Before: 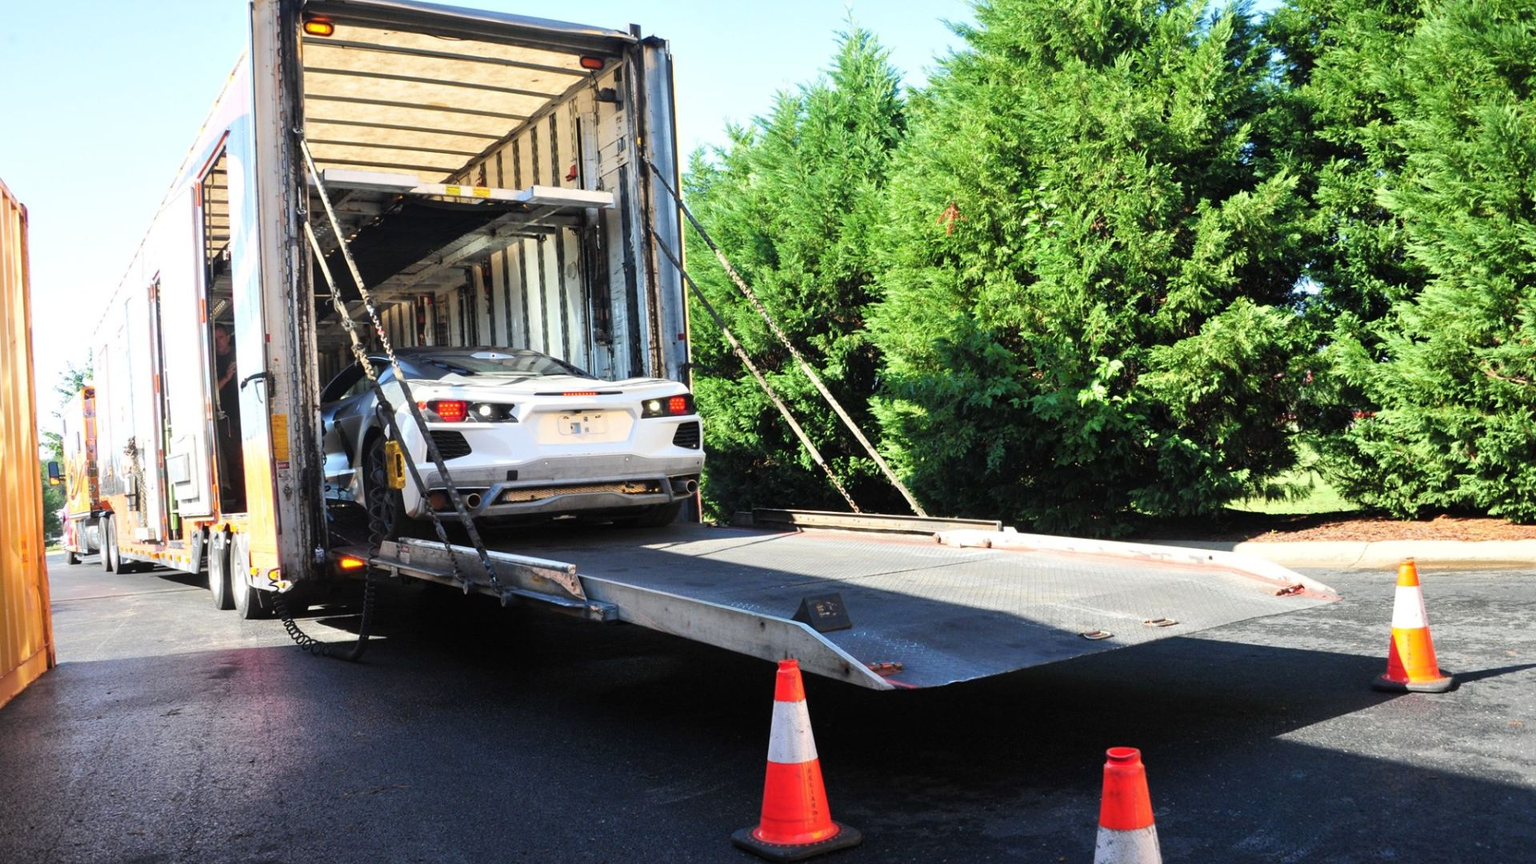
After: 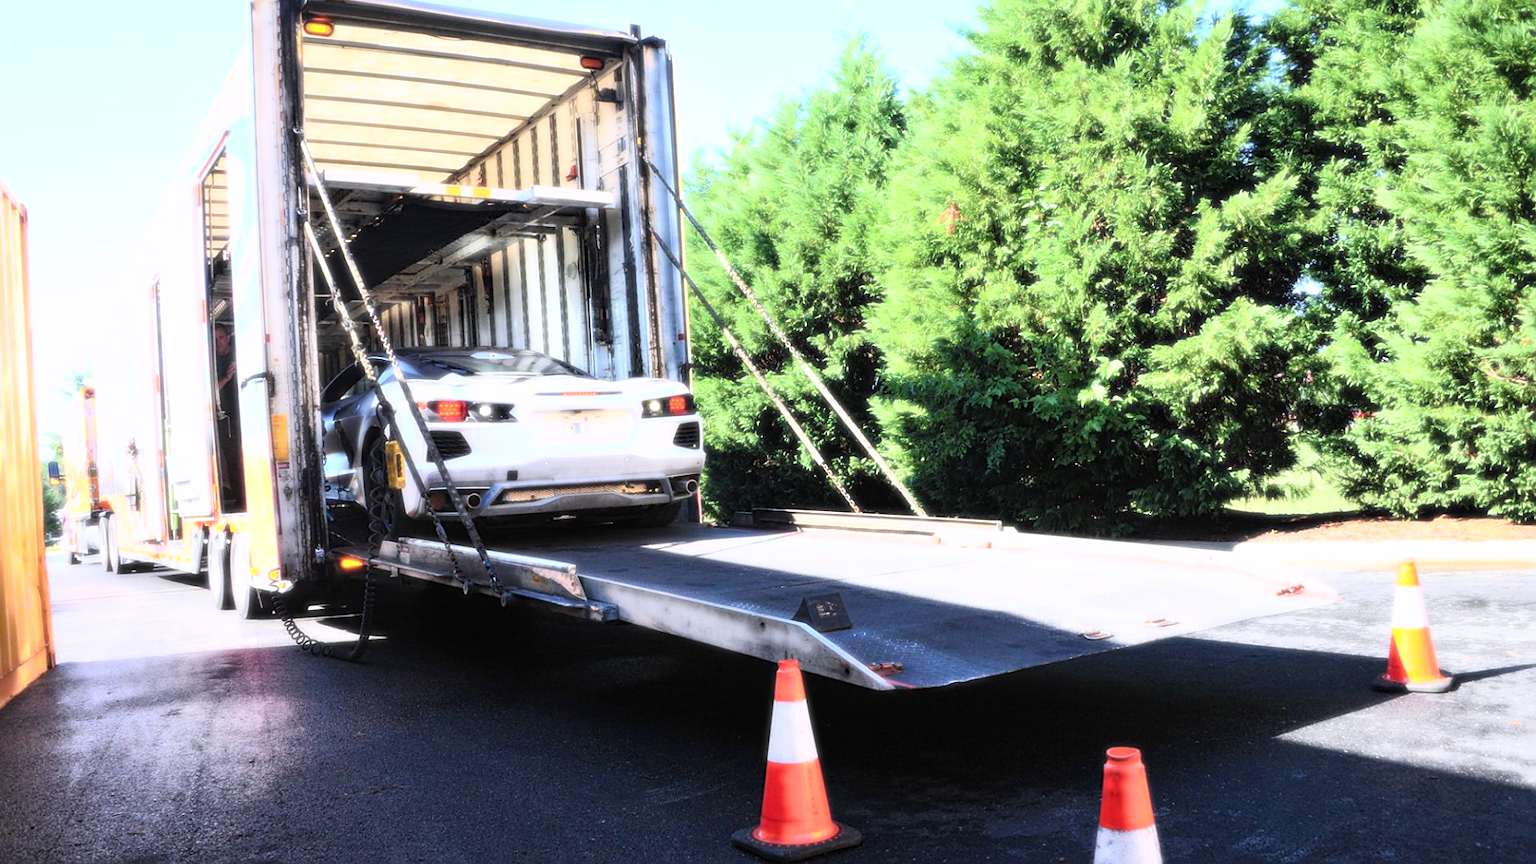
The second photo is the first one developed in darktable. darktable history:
bloom: size 0%, threshold 54.82%, strength 8.31%
sharpen: on, module defaults
white balance: red 1.004, blue 1.096
